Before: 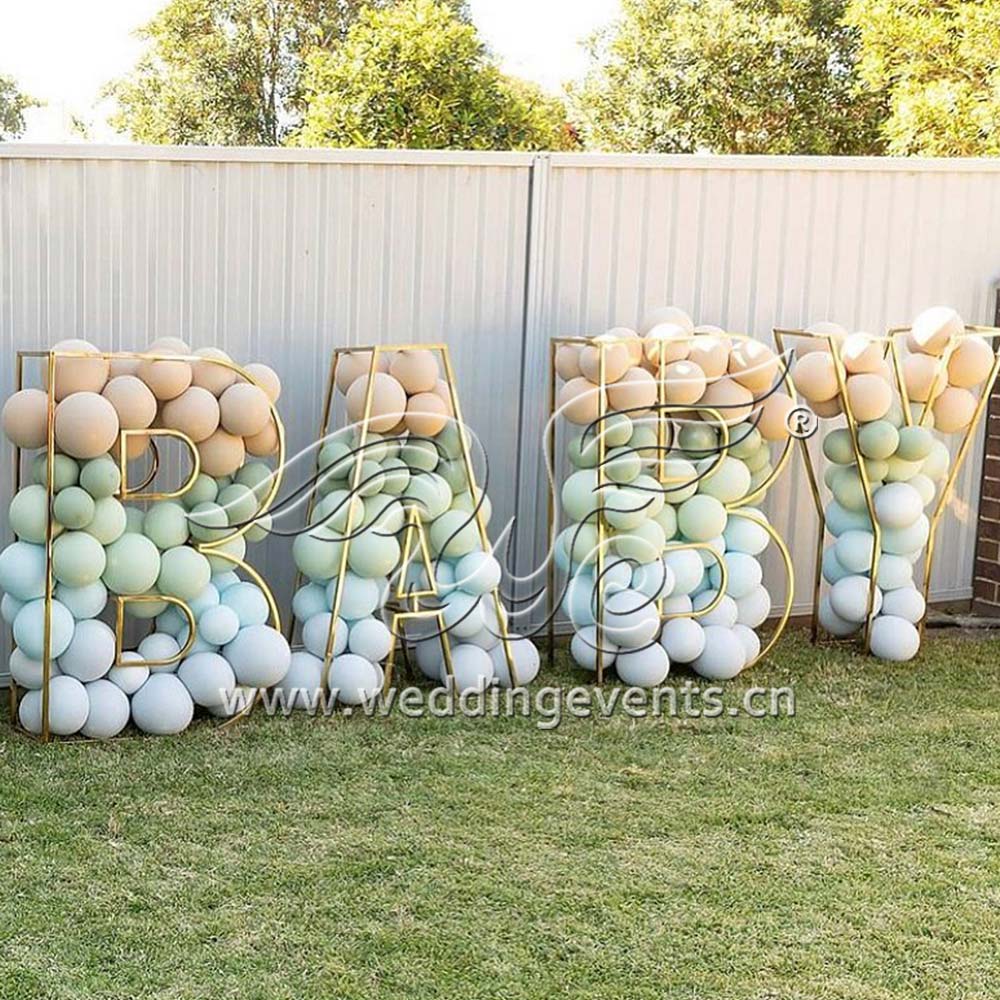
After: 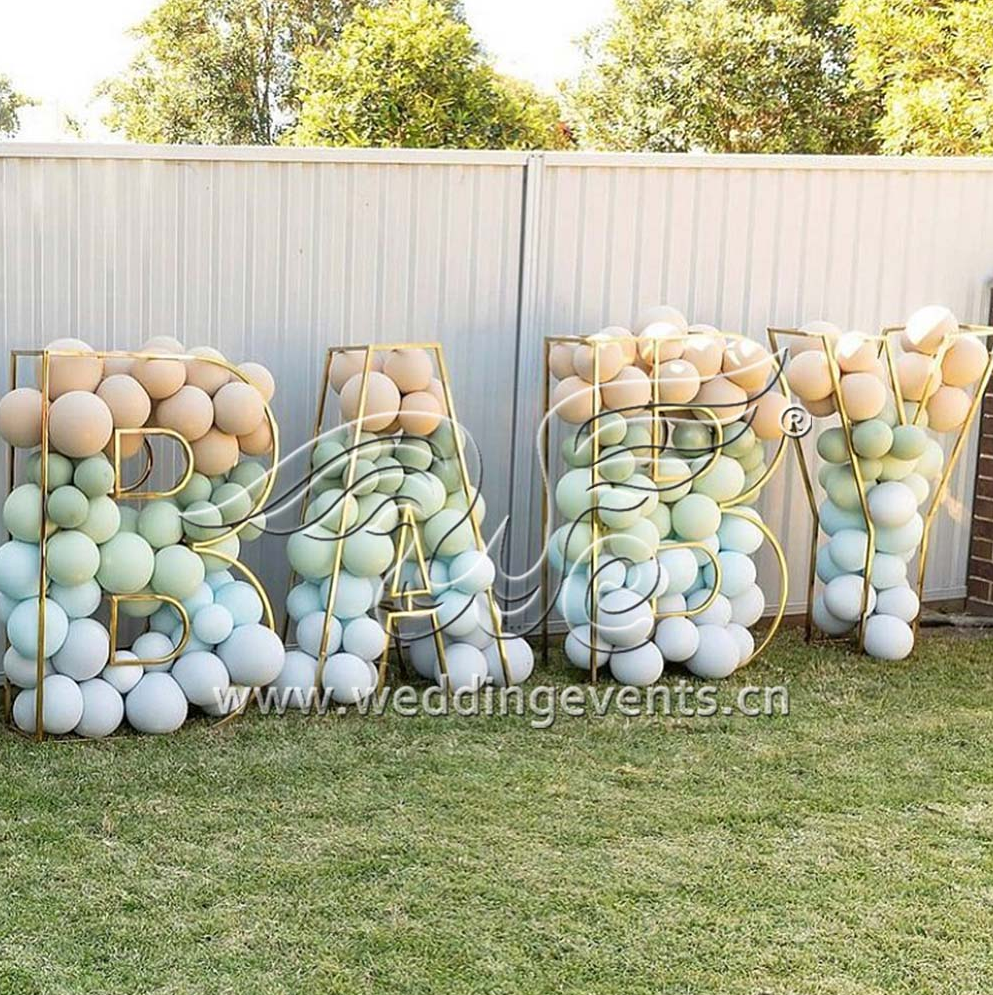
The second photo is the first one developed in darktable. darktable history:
tone equalizer: on, module defaults
white balance: emerald 1
crop and rotate: left 0.614%, top 0.179%, bottom 0.309%
